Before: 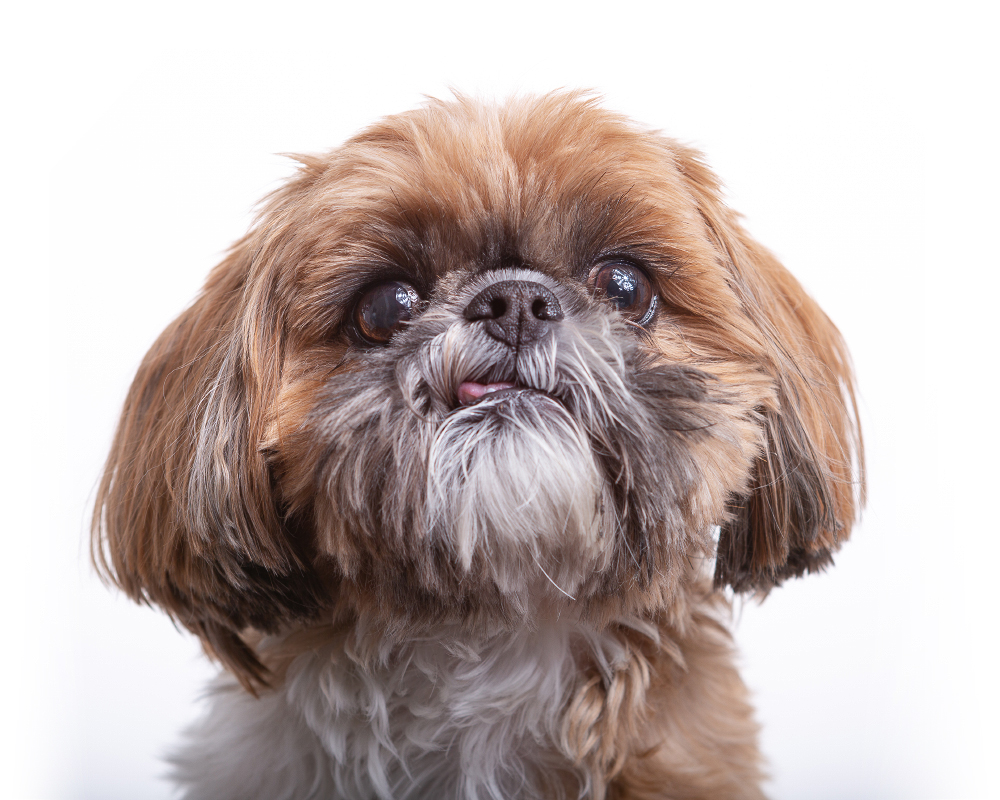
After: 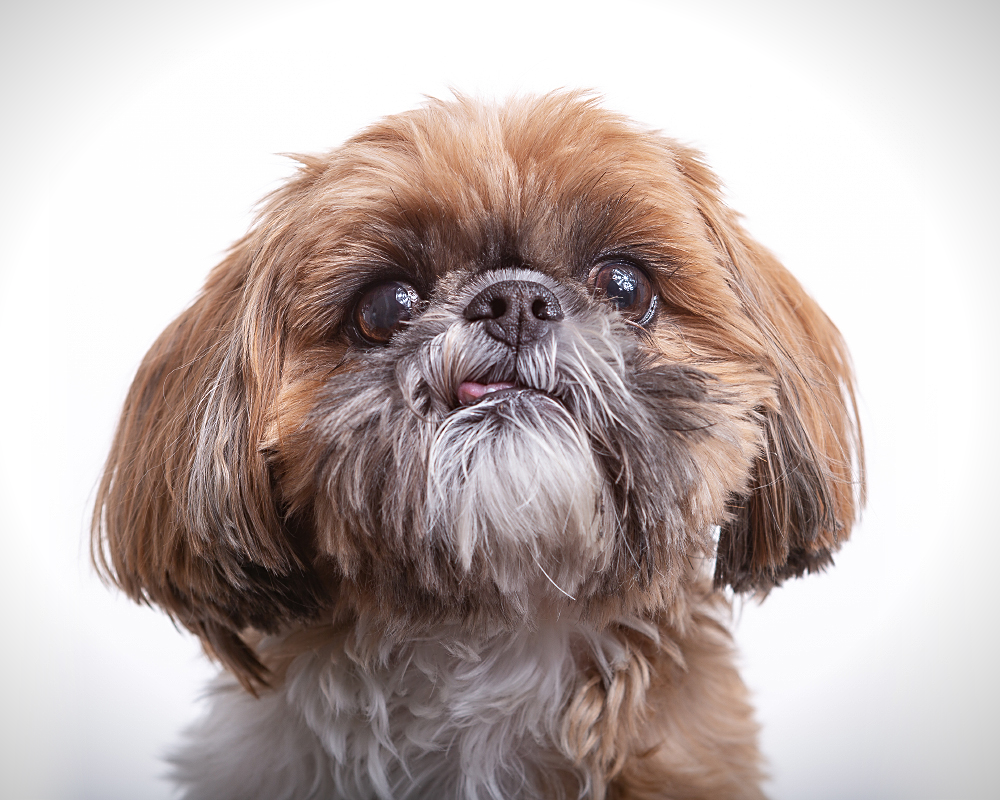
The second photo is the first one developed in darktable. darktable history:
sharpen: radius 1.864, amount 0.398, threshold 1.271
vignetting: fall-off start 97.23%, saturation -0.024, center (-0.033, -0.042), width/height ratio 1.179, unbound false
